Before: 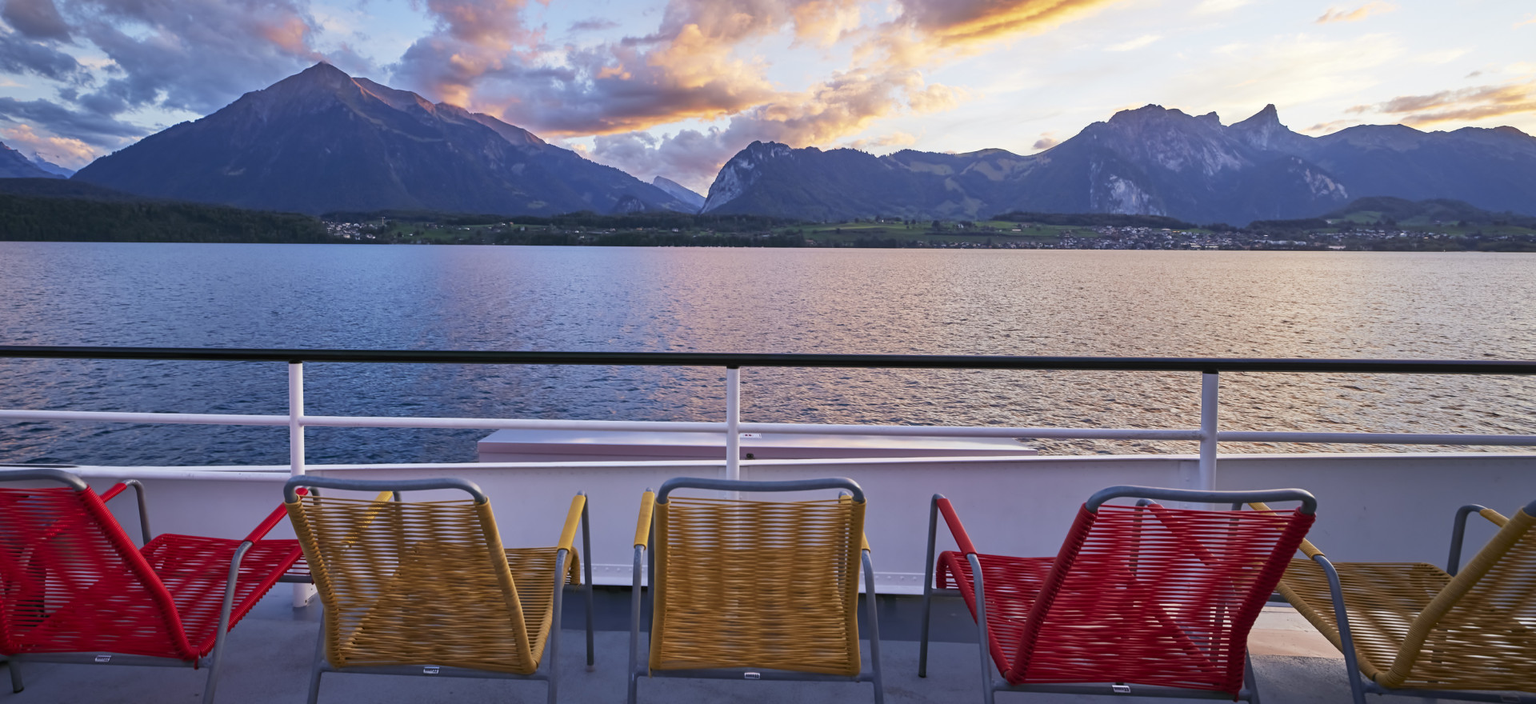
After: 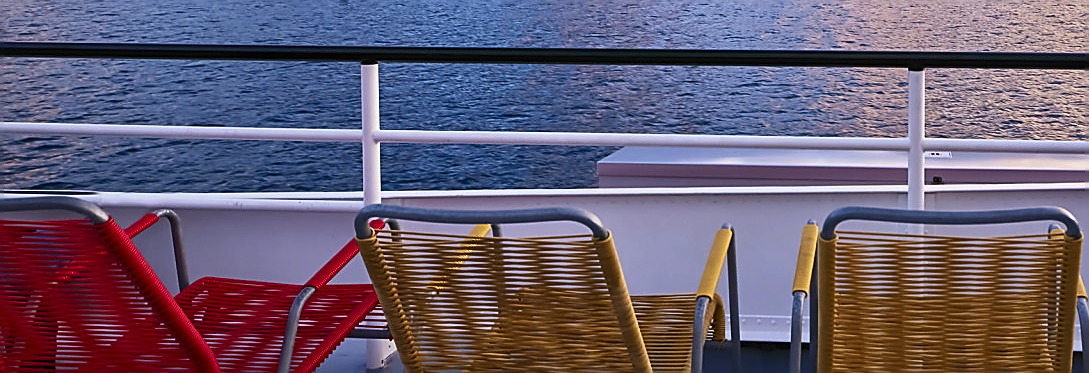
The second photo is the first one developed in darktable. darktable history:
crop: top 44.39%, right 43.27%, bottom 13.2%
contrast brightness saturation: contrast 0.154, brightness -0.008, saturation 0.105
sharpen: radius 1.368, amount 1.249, threshold 0.625
